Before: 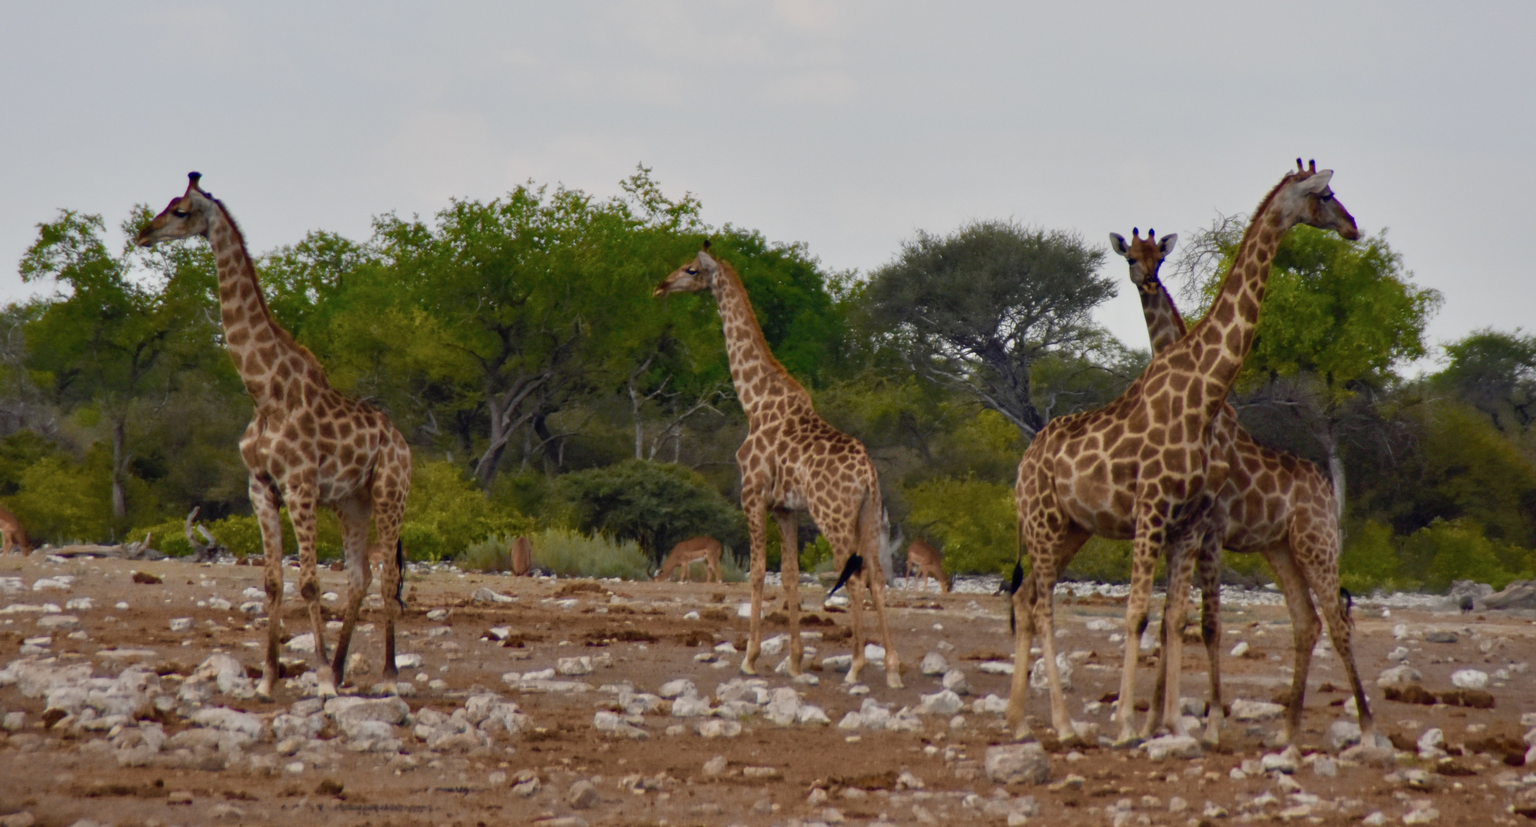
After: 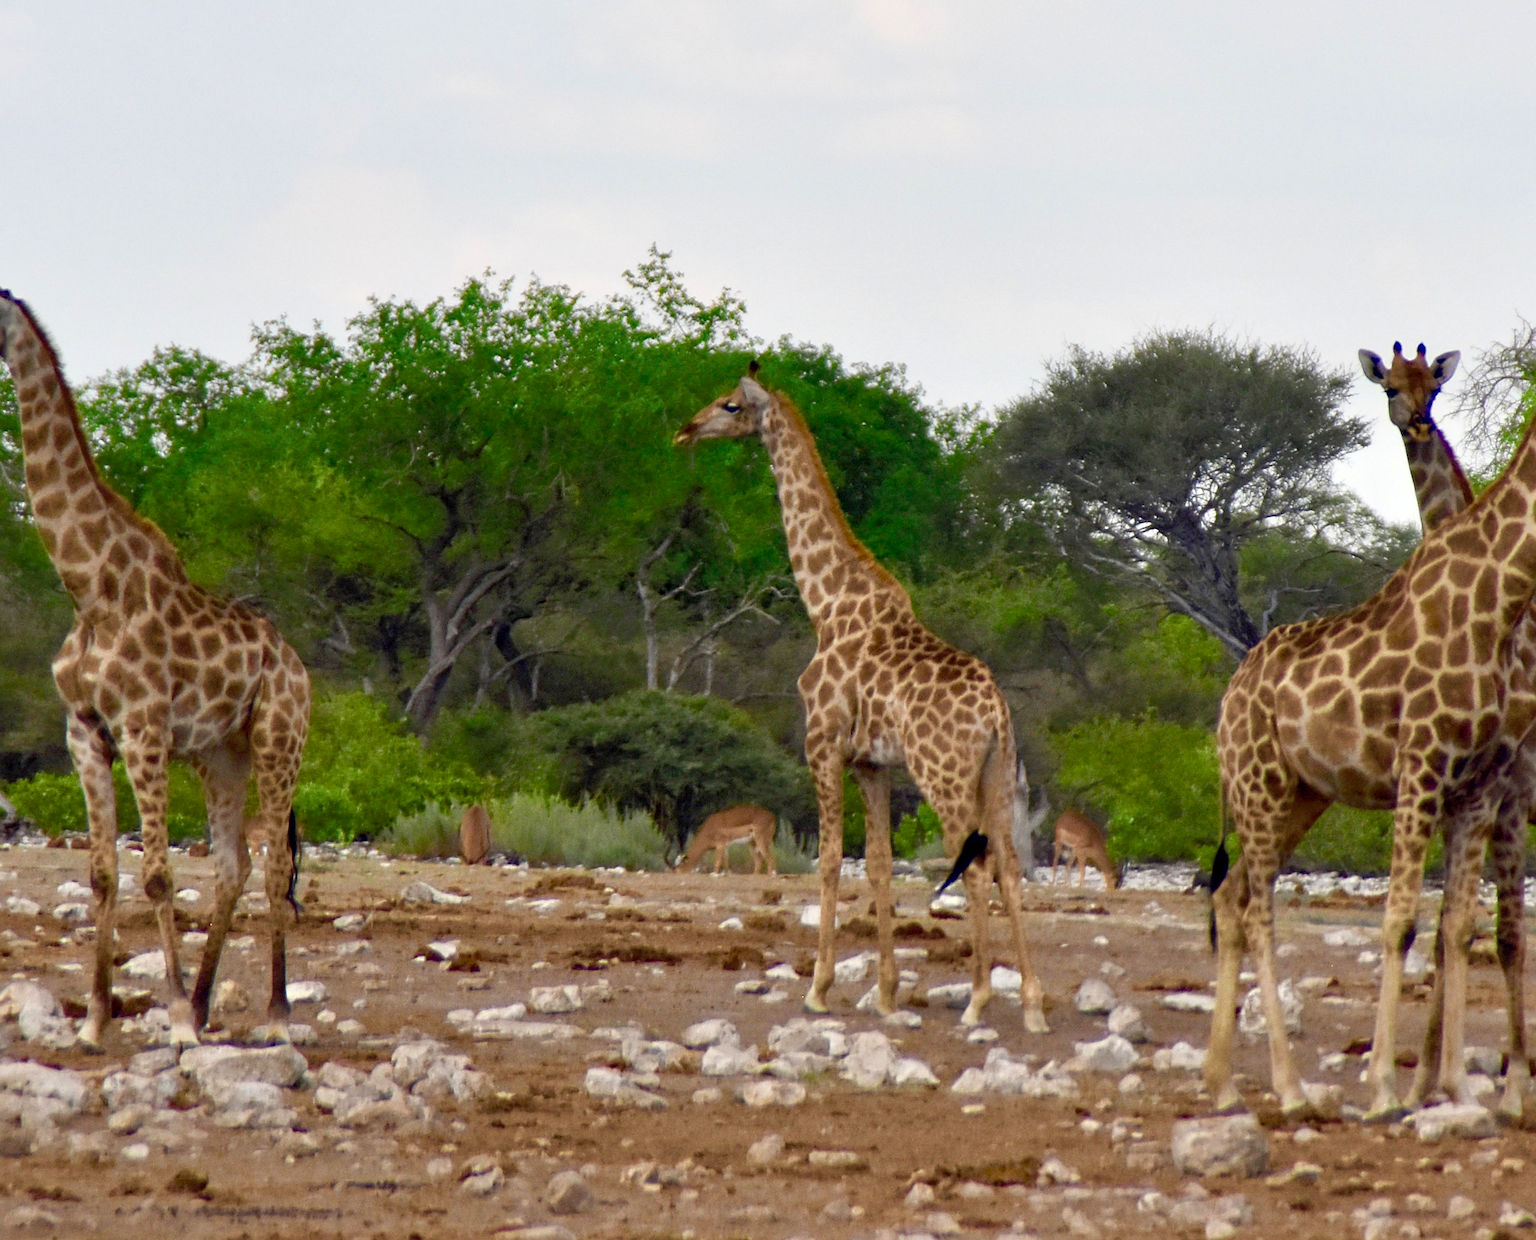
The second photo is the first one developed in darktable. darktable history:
crop and rotate: left 13.341%, right 20.011%
sharpen: on, module defaults
exposure: exposure 0.569 EV, compensate highlight preservation false
color zones: curves: ch2 [(0, 0.5) (0.143, 0.517) (0.286, 0.571) (0.429, 0.522) (0.571, 0.5) (0.714, 0.5) (0.857, 0.5) (1, 0.5)]
